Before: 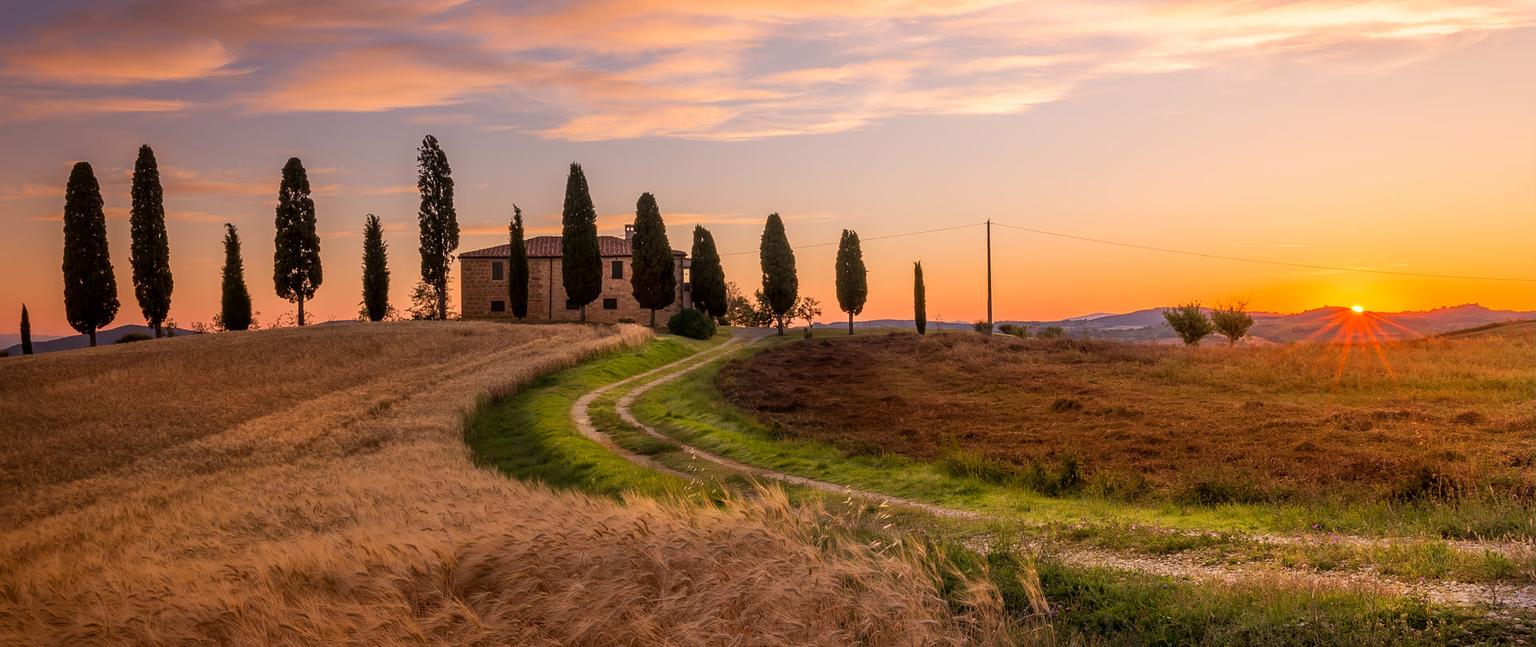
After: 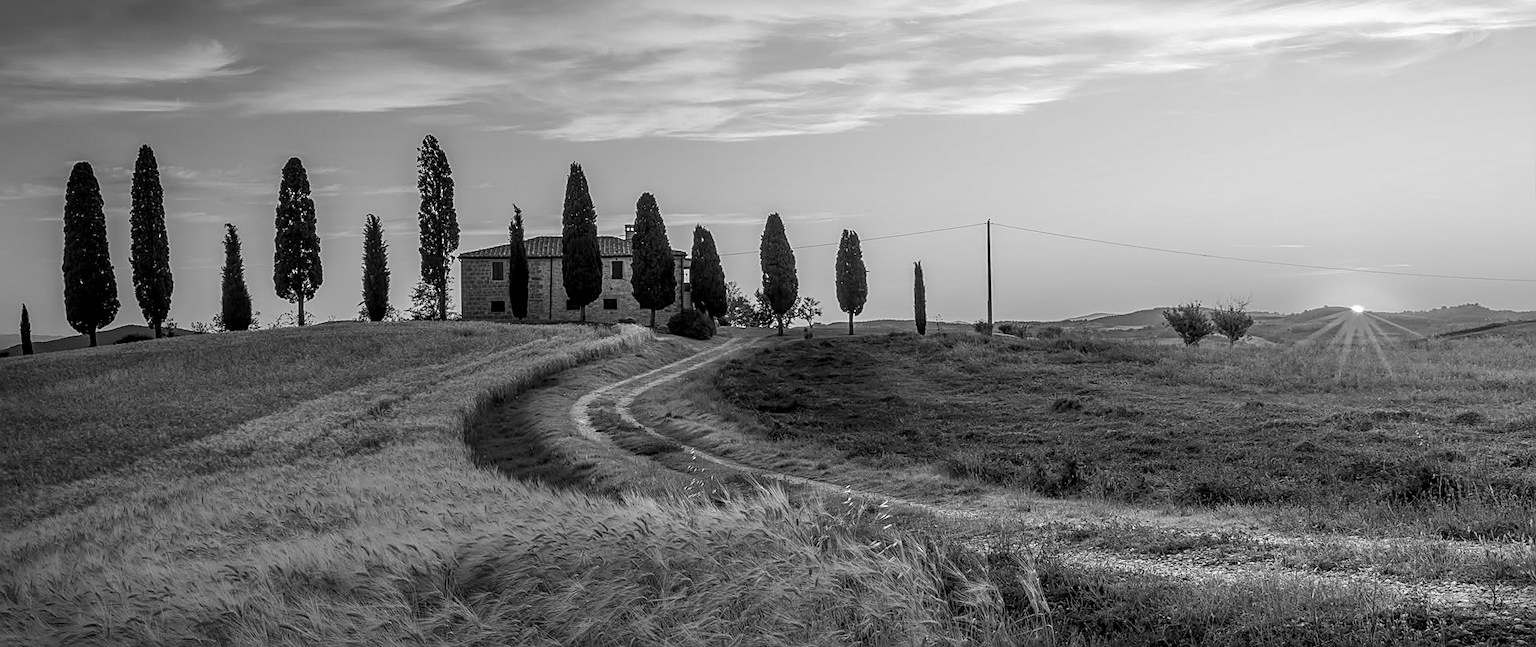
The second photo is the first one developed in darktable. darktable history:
monochrome: on, module defaults
local contrast: on, module defaults
sharpen: on, module defaults
